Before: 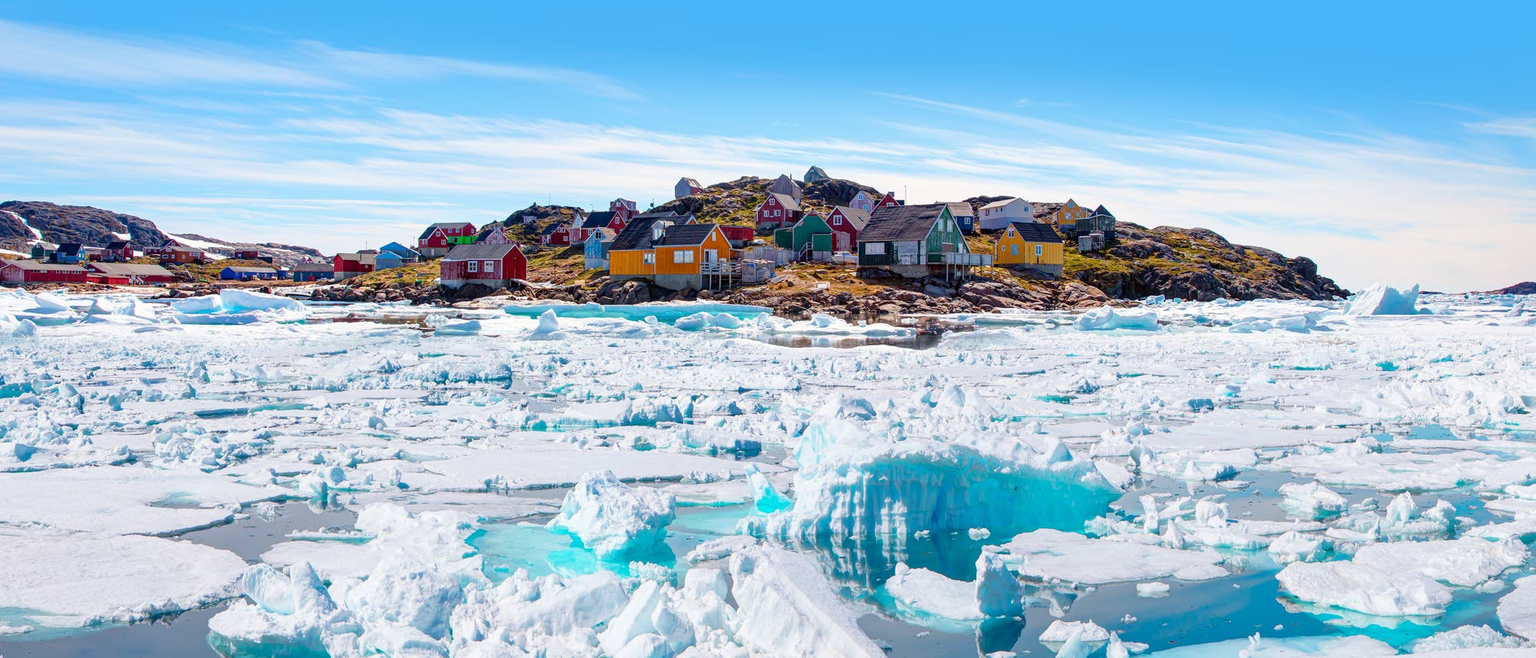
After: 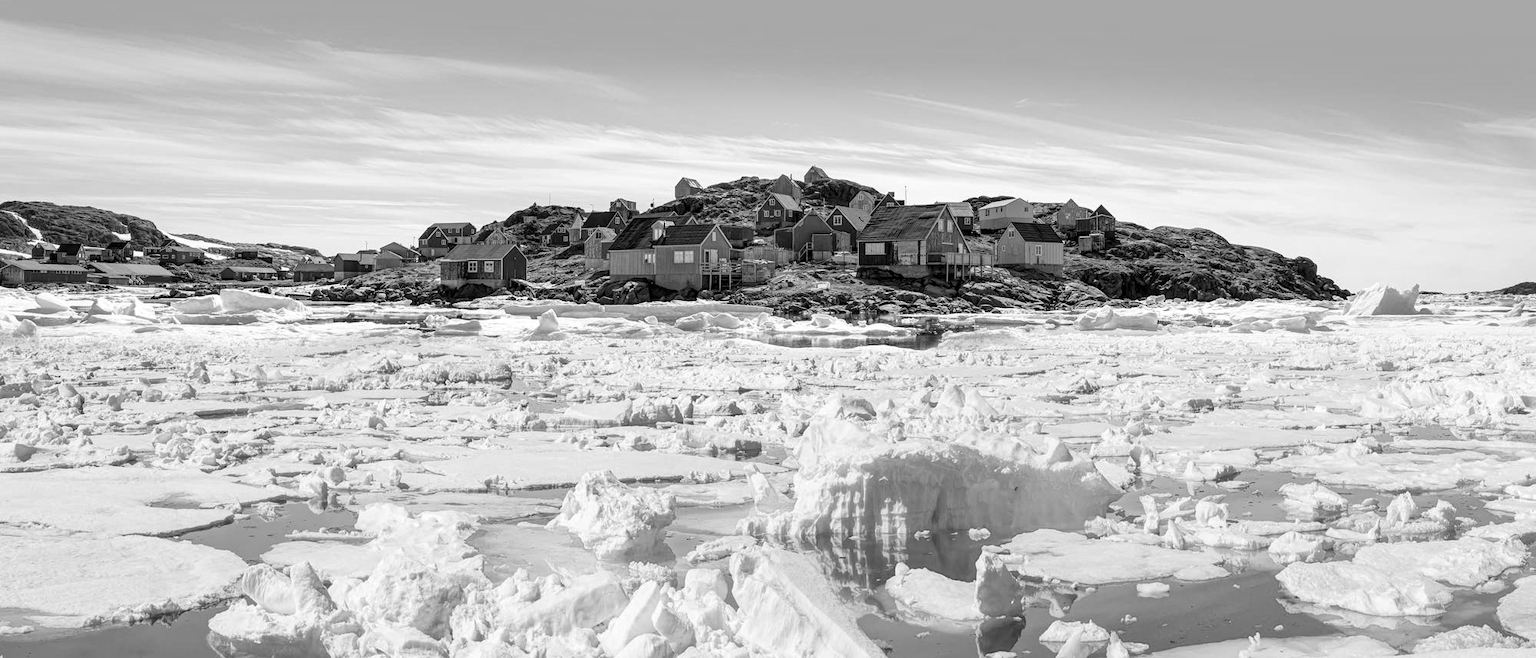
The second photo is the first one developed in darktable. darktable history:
white balance: red 0.98, blue 1.034
local contrast: highlights 100%, shadows 100%, detail 120%, midtone range 0.2
monochrome: a -3.63, b -0.465
